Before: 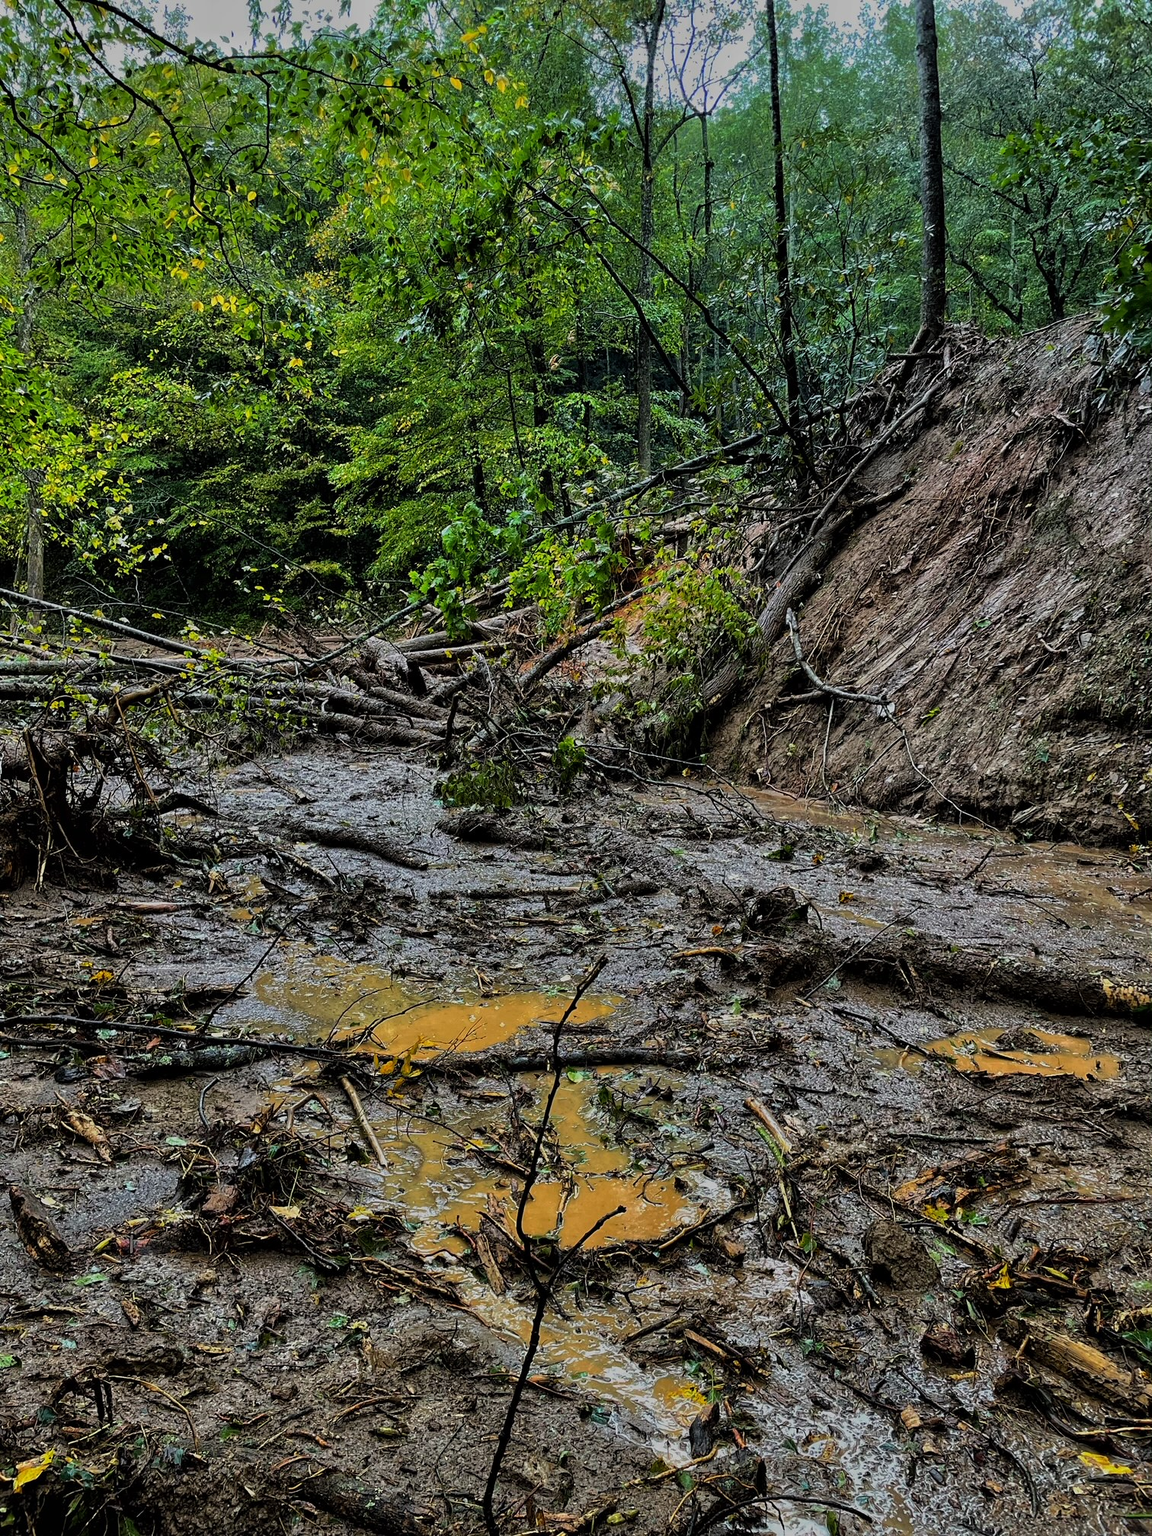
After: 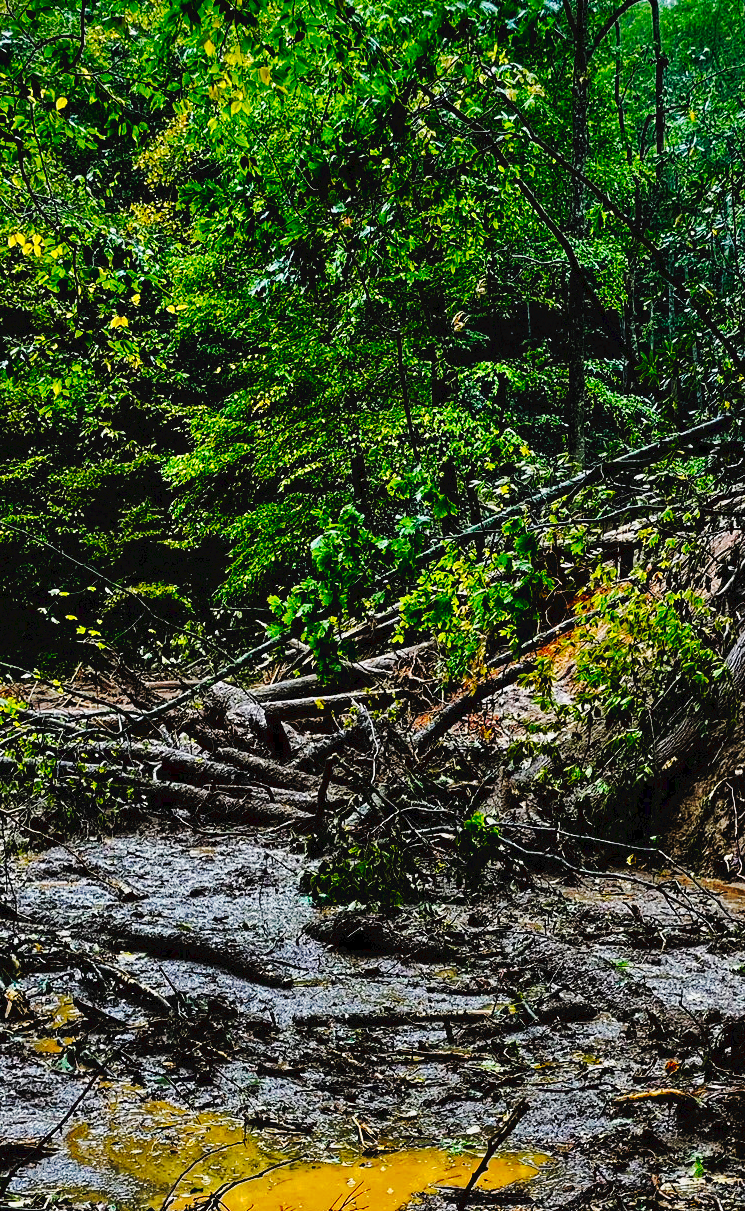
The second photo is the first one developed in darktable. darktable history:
tone curve: curves: ch0 [(0, 0) (0.003, 0.043) (0.011, 0.043) (0.025, 0.035) (0.044, 0.042) (0.069, 0.035) (0.1, 0.03) (0.136, 0.017) (0.177, 0.03) (0.224, 0.06) (0.277, 0.118) (0.335, 0.189) (0.399, 0.297) (0.468, 0.483) (0.543, 0.631) (0.623, 0.746) (0.709, 0.823) (0.801, 0.944) (0.898, 0.966) (1, 1)], preserve colors none
crop: left 17.835%, top 7.675%, right 32.881%, bottom 32.213%
